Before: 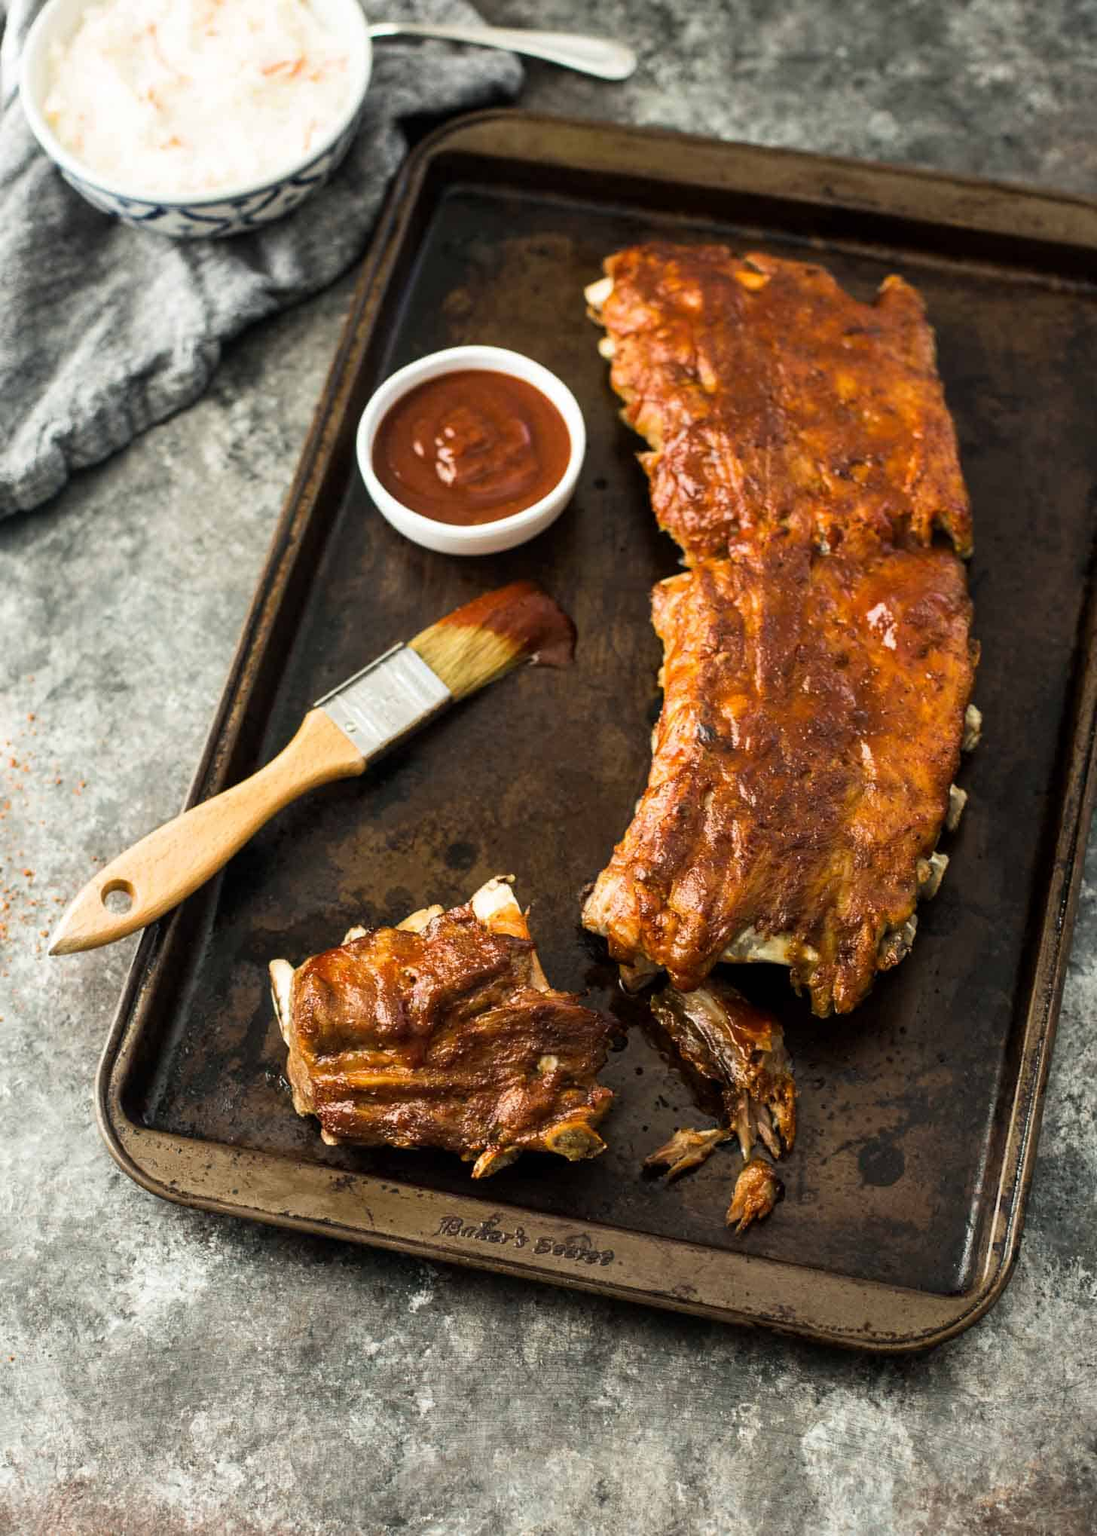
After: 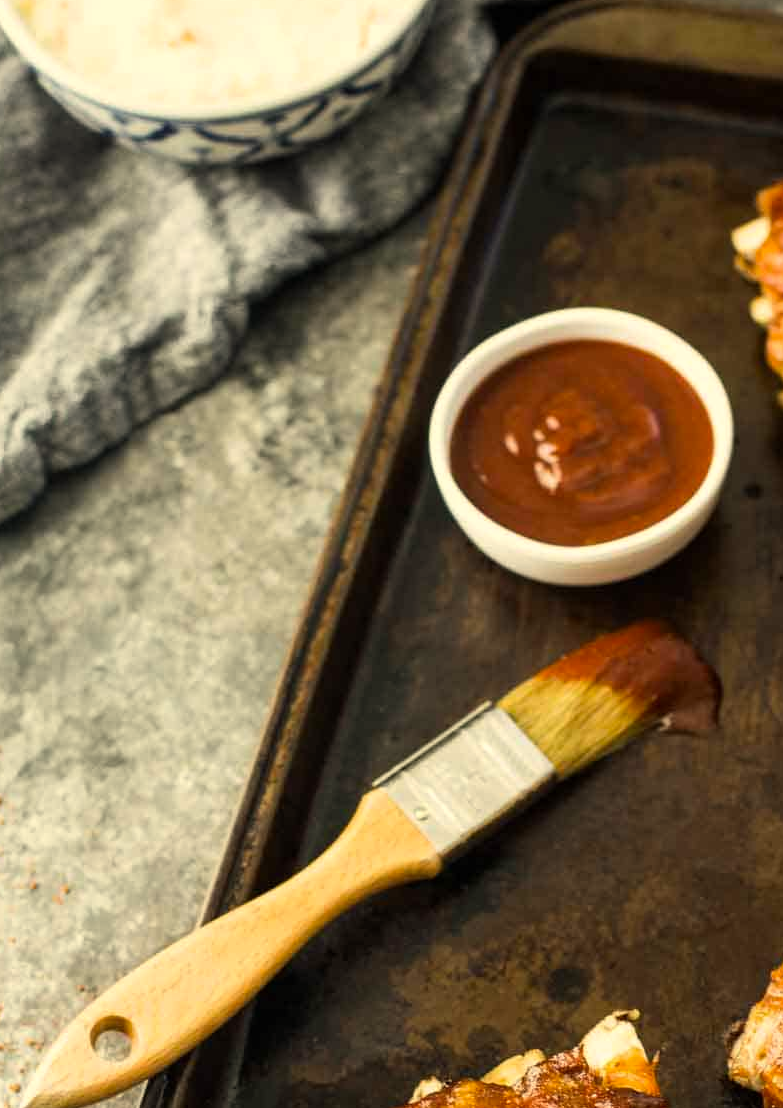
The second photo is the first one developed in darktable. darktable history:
crop and rotate: left 3.045%, top 7.431%, right 43.117%, bottom 38.17%
color correction: highlights a* 1.39, highlights b* 17.9
